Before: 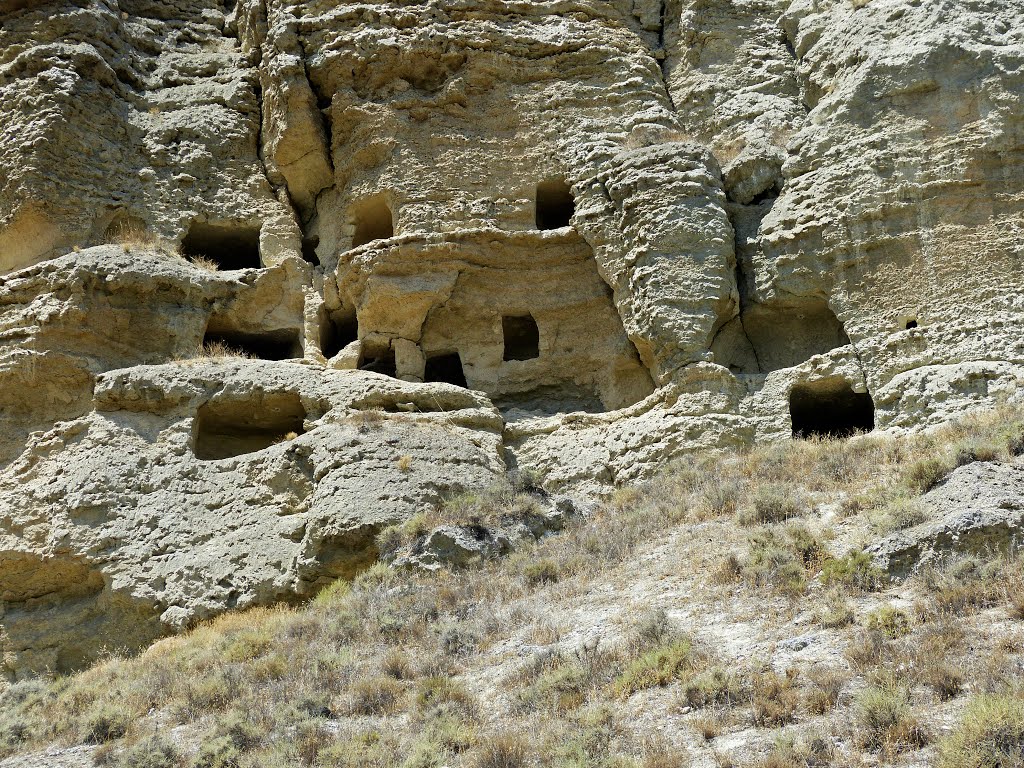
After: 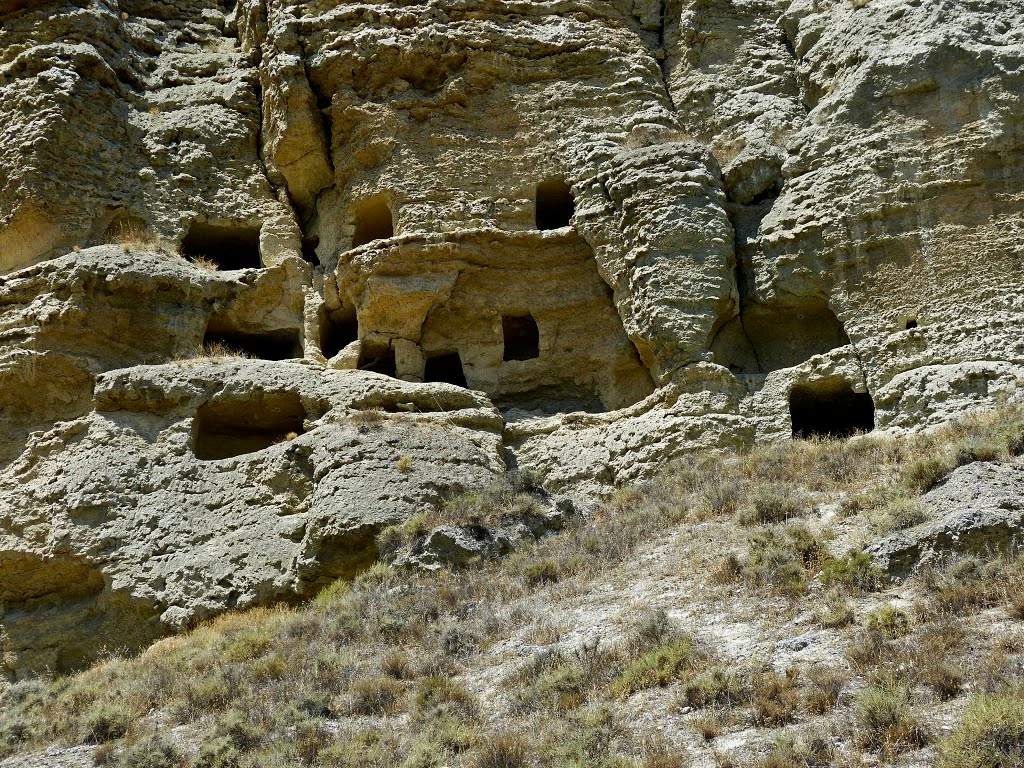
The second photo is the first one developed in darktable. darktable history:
contrast brightness saturation: brightness -0.2, saturation 0.08
shadows and highlights: radius 100.41, shadows 50.55, highlights -64.36, highlights color adjustment 49.82%, soften with gaussian
